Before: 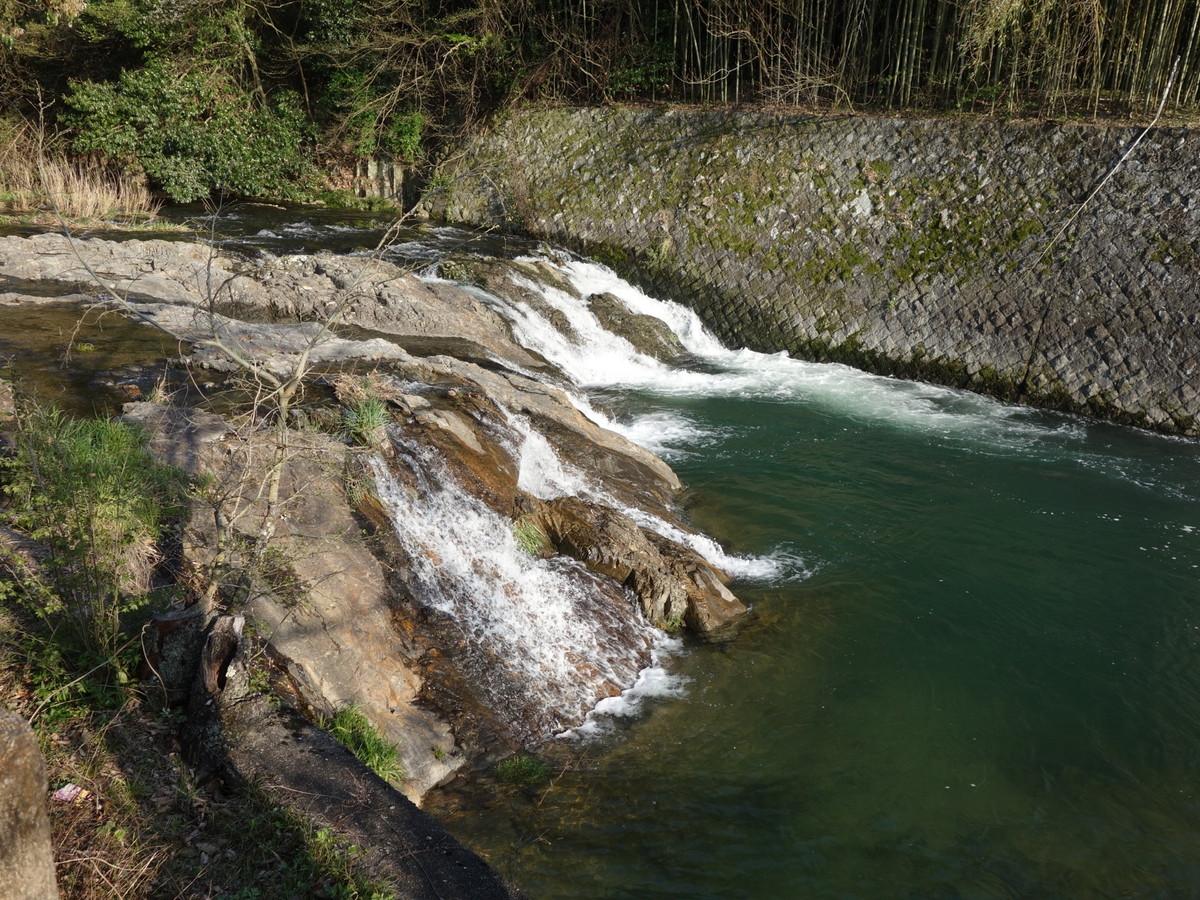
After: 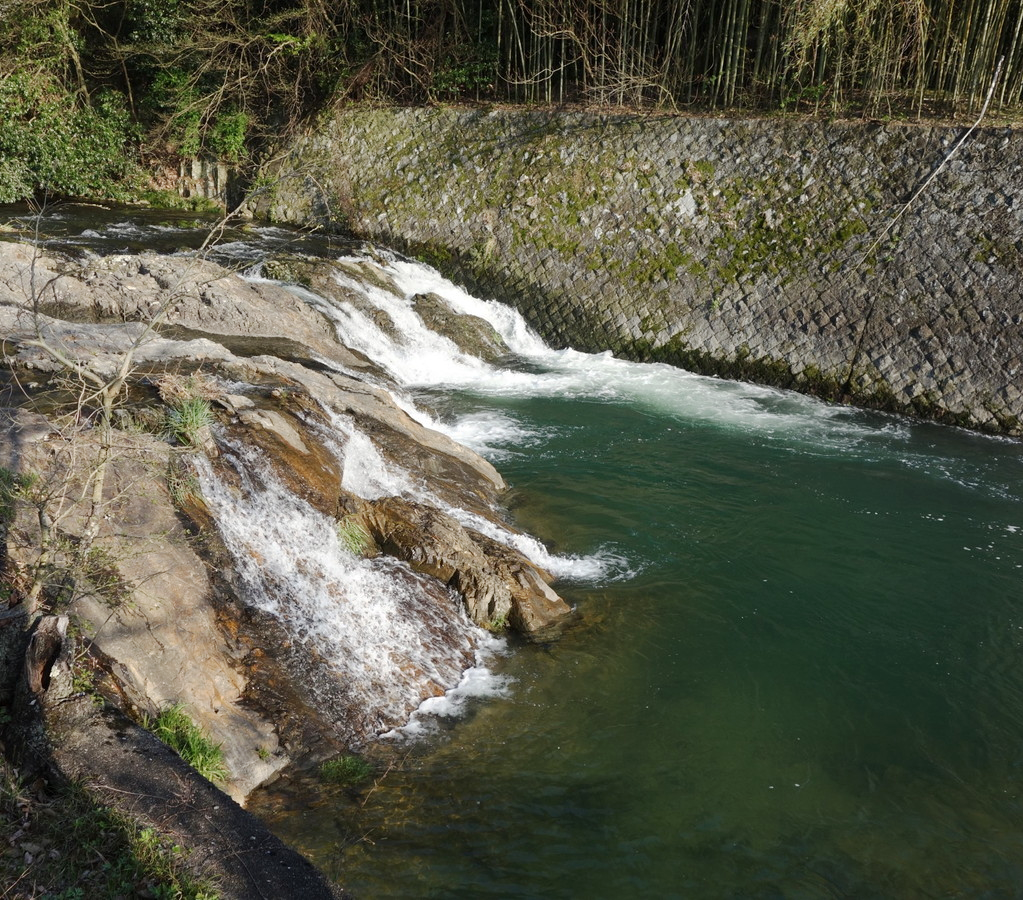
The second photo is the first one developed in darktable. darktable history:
crop and rotate: left 14.669%
base curve: curves: ch0 [(0, 0) (0.262, 0.32) (0.722, 0.705) (1, 1)], preserve colors none
